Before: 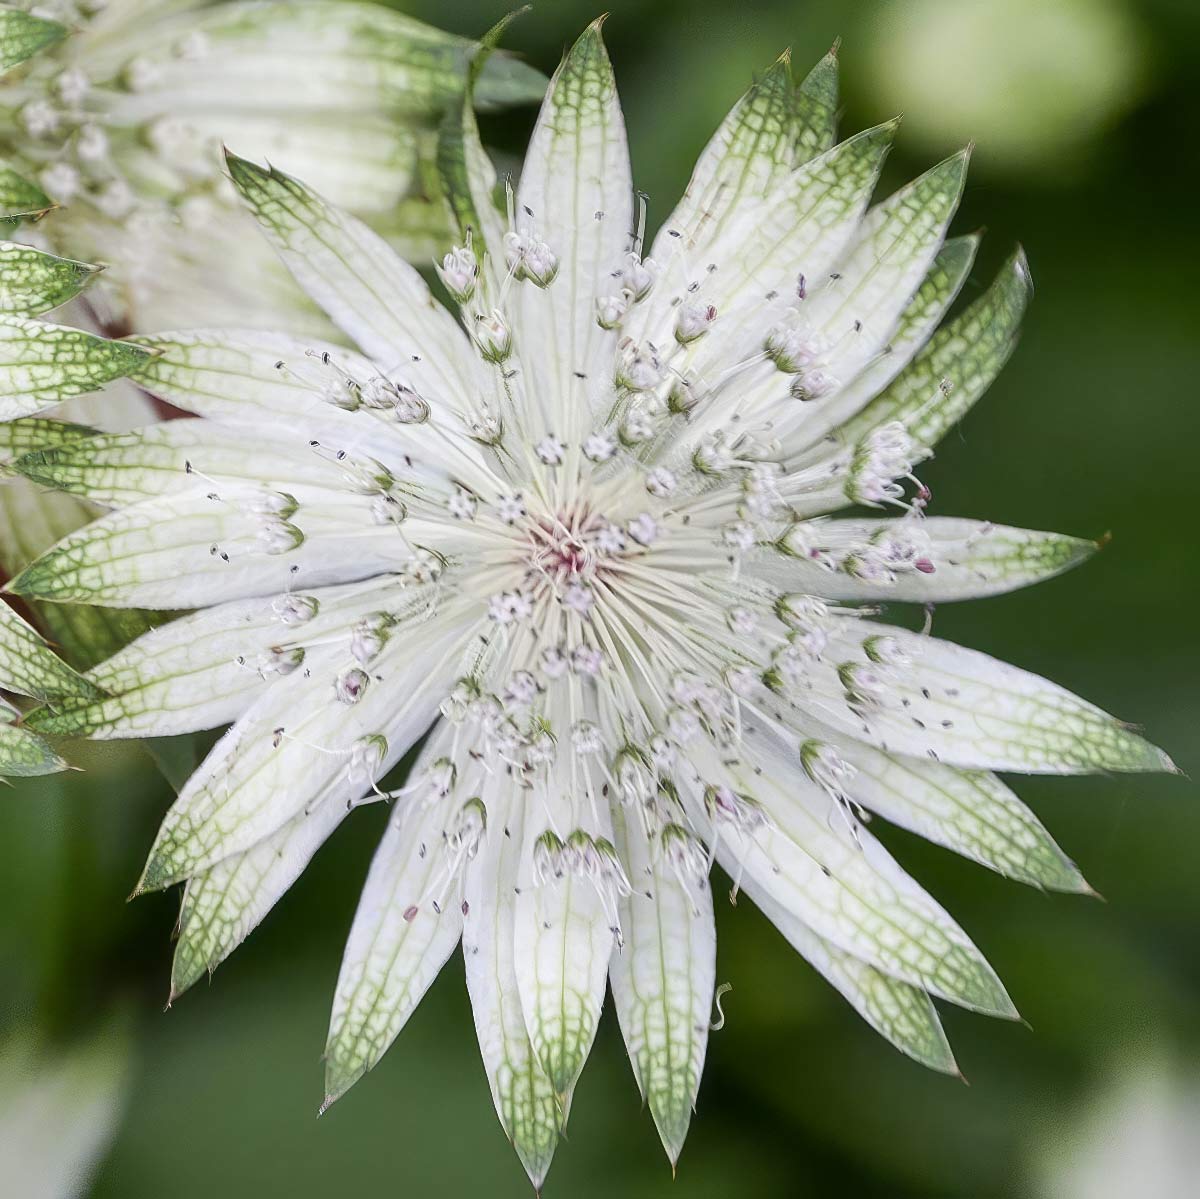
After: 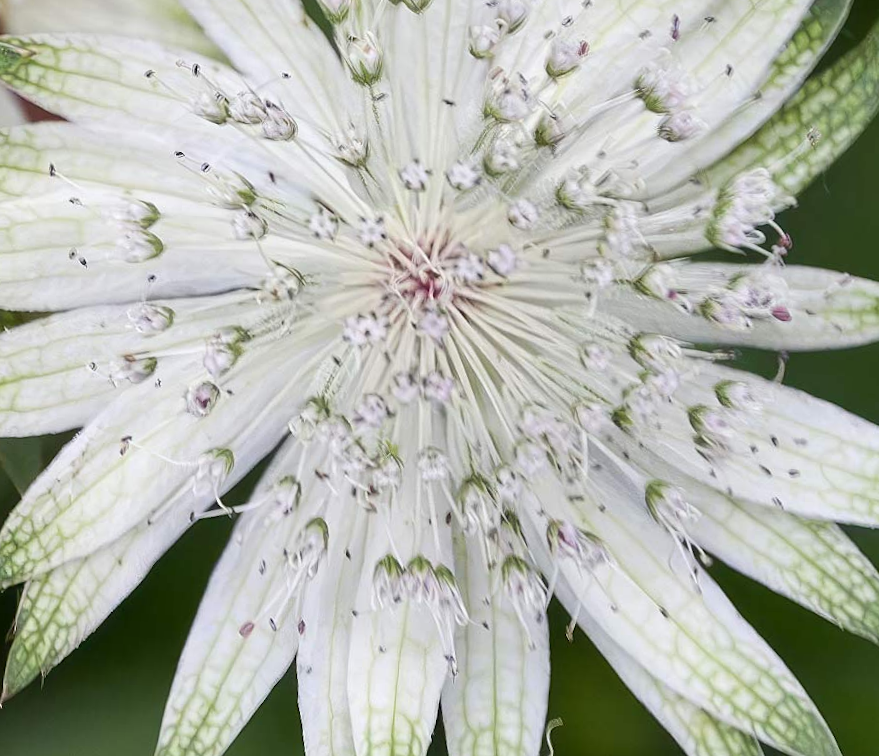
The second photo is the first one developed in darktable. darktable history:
crop and rotate: angle -3.51°, left 9.901%, top 21.138%, right 12.455%, bottom 12.016%
